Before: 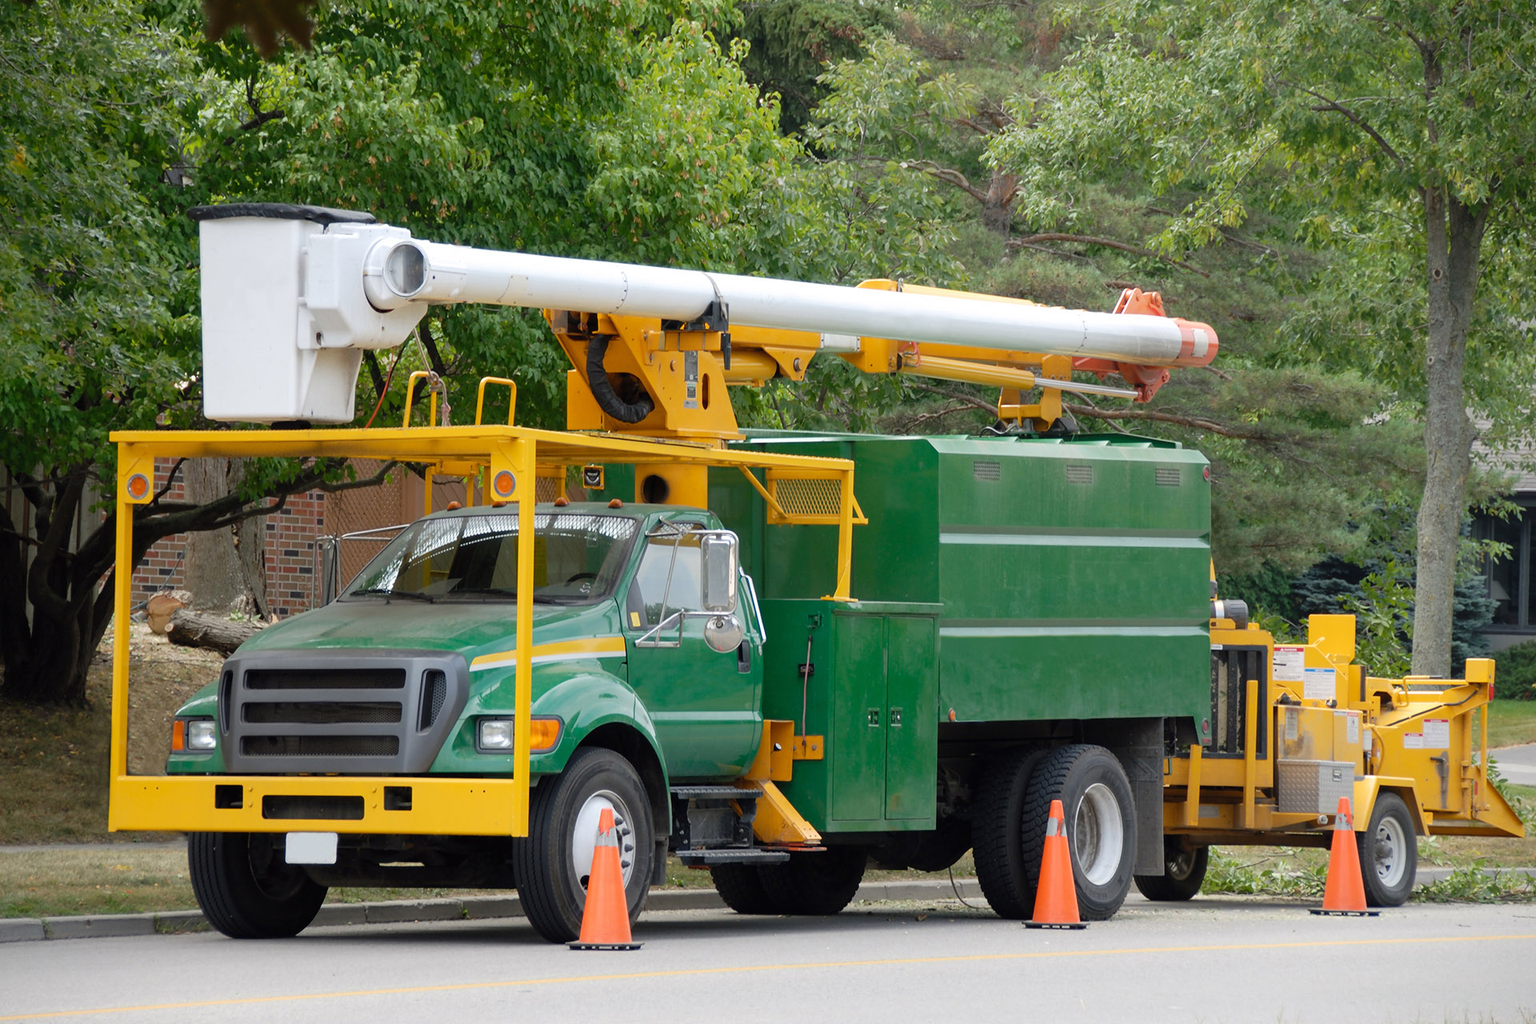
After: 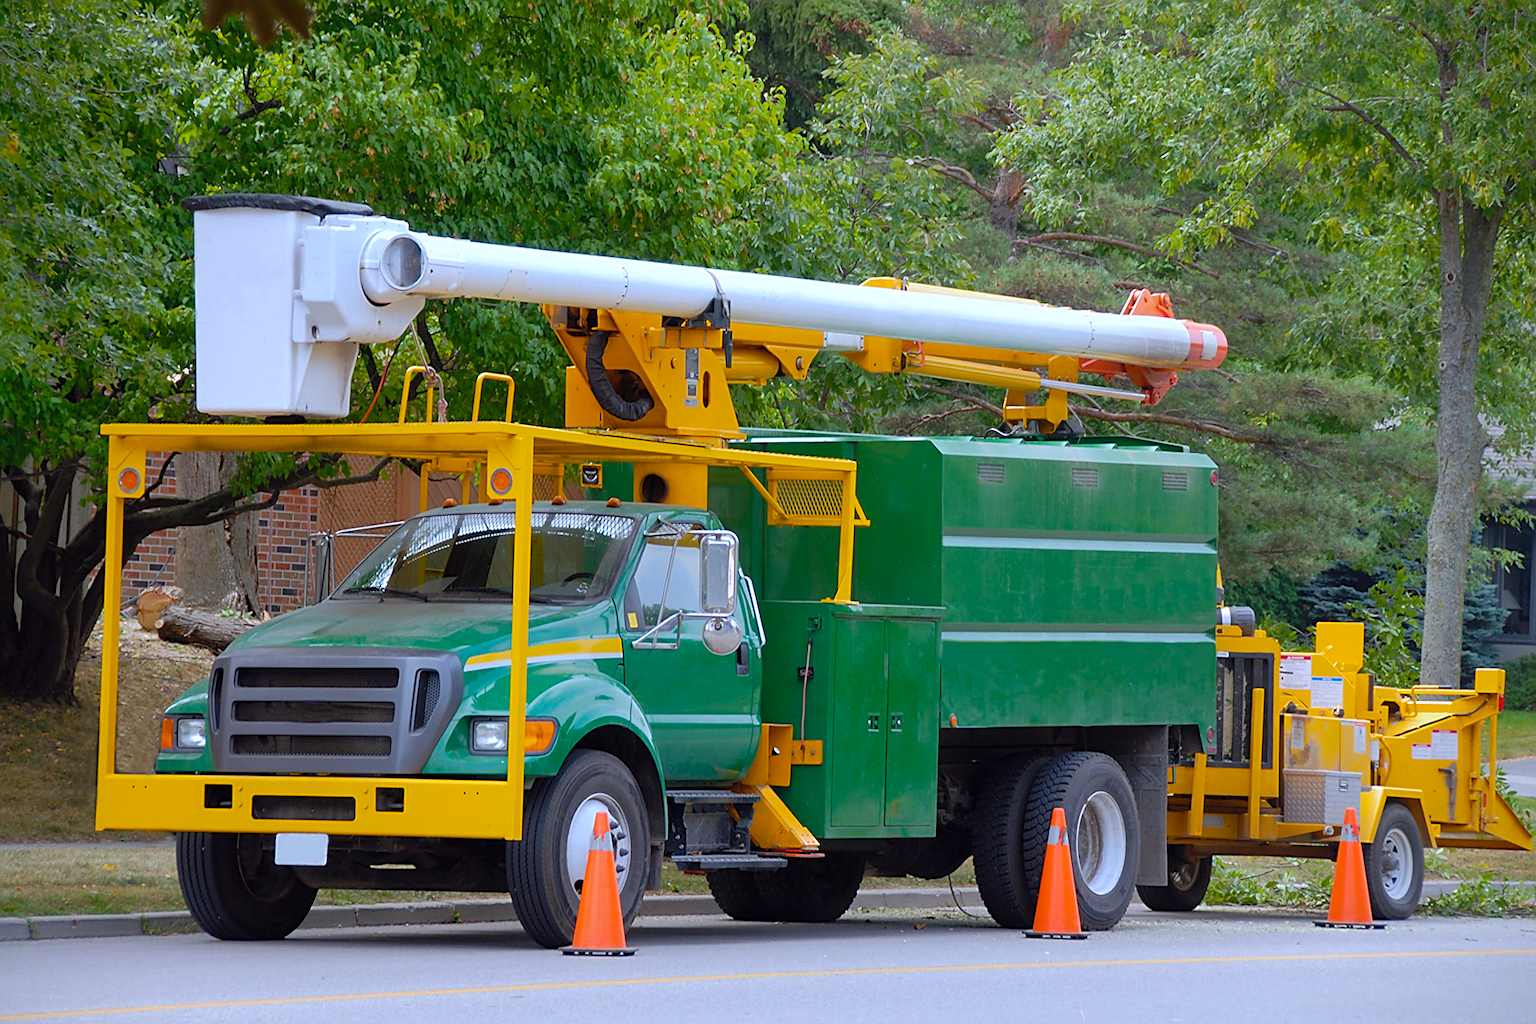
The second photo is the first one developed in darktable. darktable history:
crop and rotate: angle -0.573°
sharpen: on, module defaults
color balance rgb: power › luminance -3.519%, power › chroma 0.541%, power › hue 40.56°, perceptual saturation grading › global saturation 25.748%, global vibrance 24.724%
color calibration: illuminant as shot in camera, x 0.37, y 0.382, temperature 4315.39 K
shadows and highlights: on, module defaults
